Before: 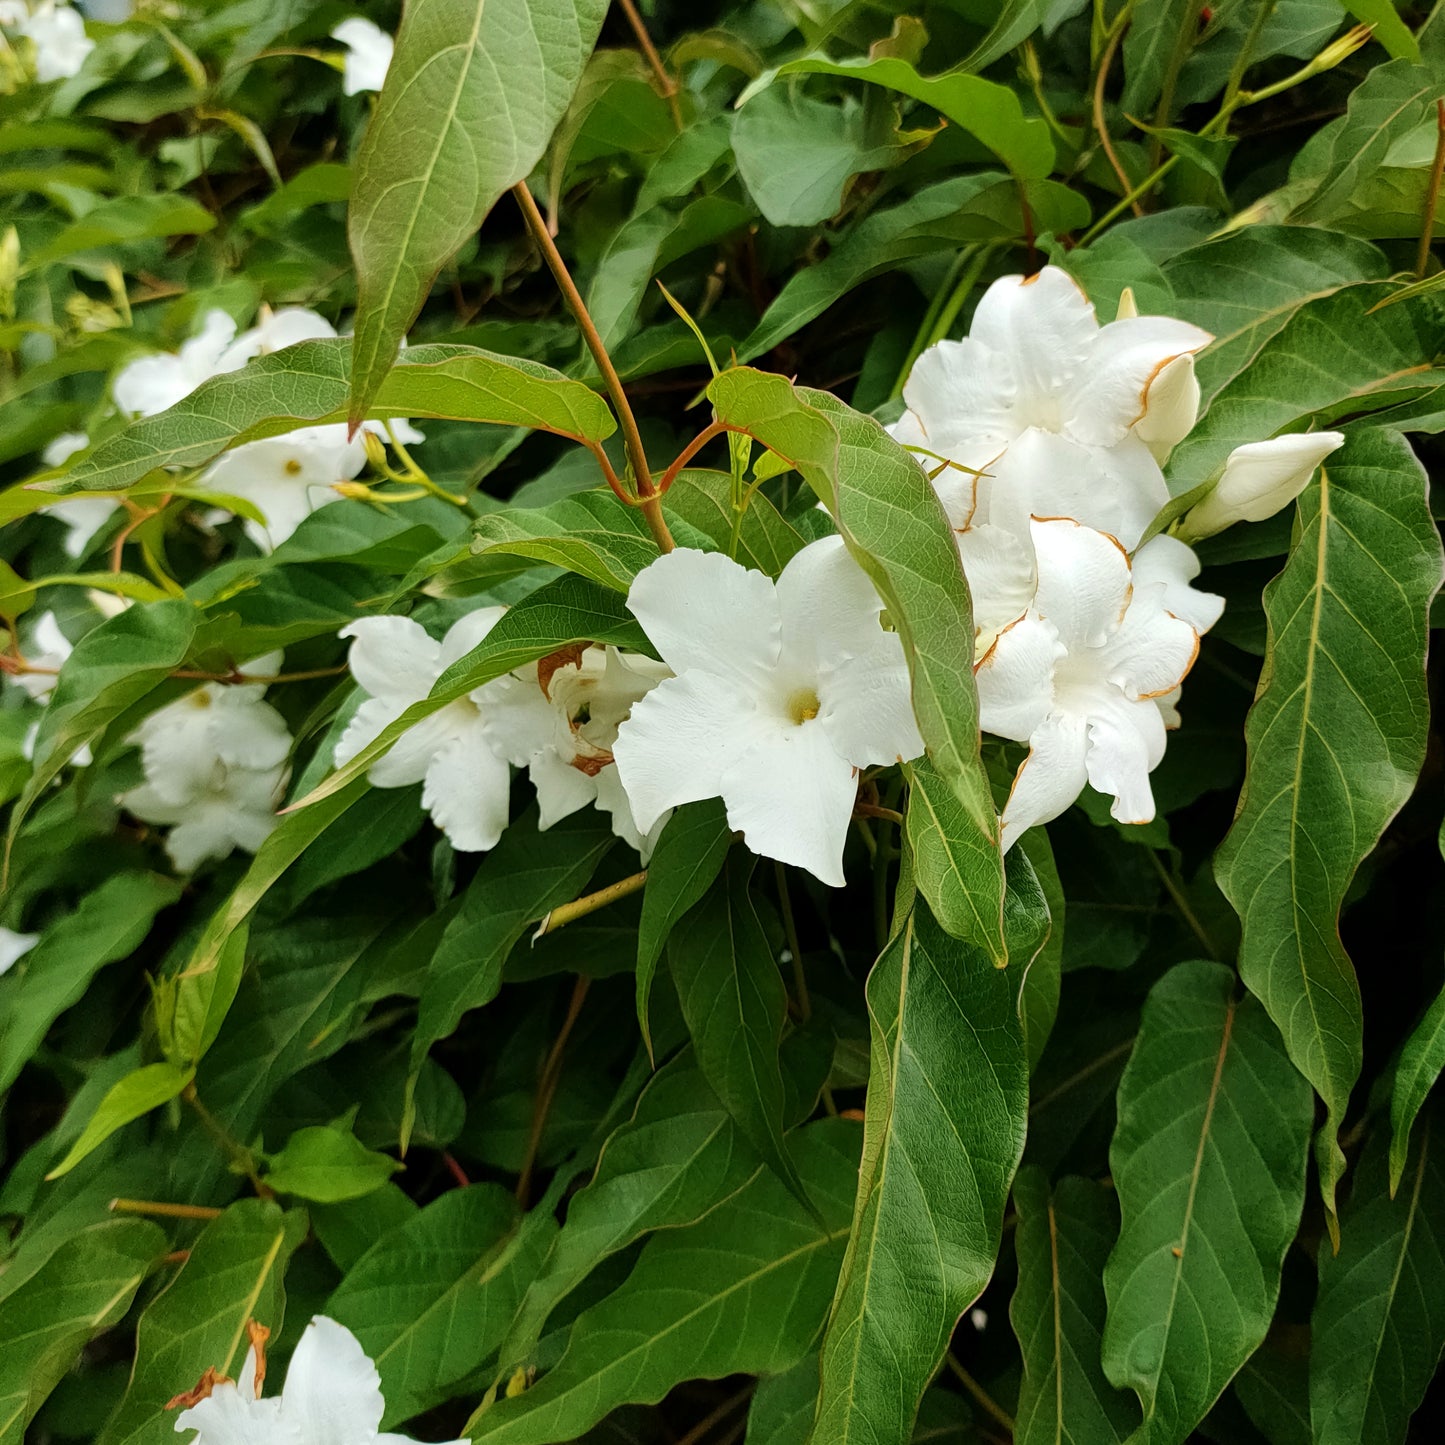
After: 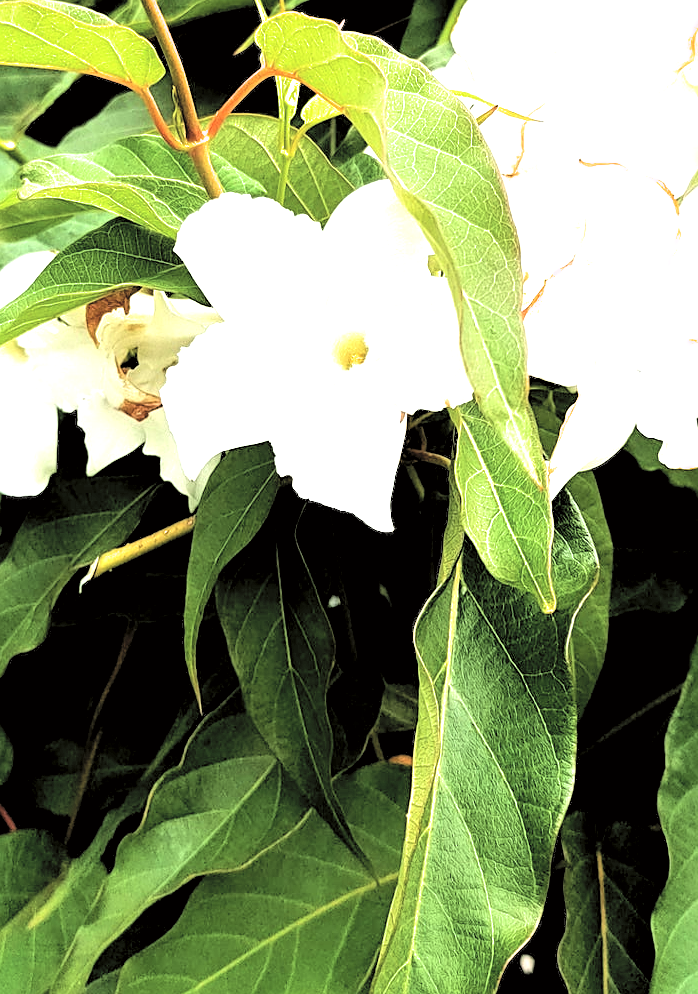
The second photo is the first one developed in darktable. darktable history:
color correction: highlights a* 3.1, highlights b* -1.54, shadows a* -0.113, shadows b* 2.2, saturation 0.977
filmic rgb: black relative exposure -8.25 EV, white relative exposure 2.23 EV, hardness 7.14, latitude 85.99%, contrast 1.703, highlights saturation mix -3.2%, shadows ↔ highlights balance -2.77%, add noise in highlights 0.002, preserve chrominance max RGB, color science v3 (2019), use custom middle-gray values true, contrast in highlights soft
contrast brightness saturation: brightness 0.285
crop: left 31.332%, top 24.623%, right 20.321%, bottom 6.545%
exposure: black level correction 0, exposure 0.693 EV, compensate exposure bias true, compensate highlight preservation false
sharpen: amount 0.204
levels: white 99.96%, levels [0.073, 0.497, 0.972]
